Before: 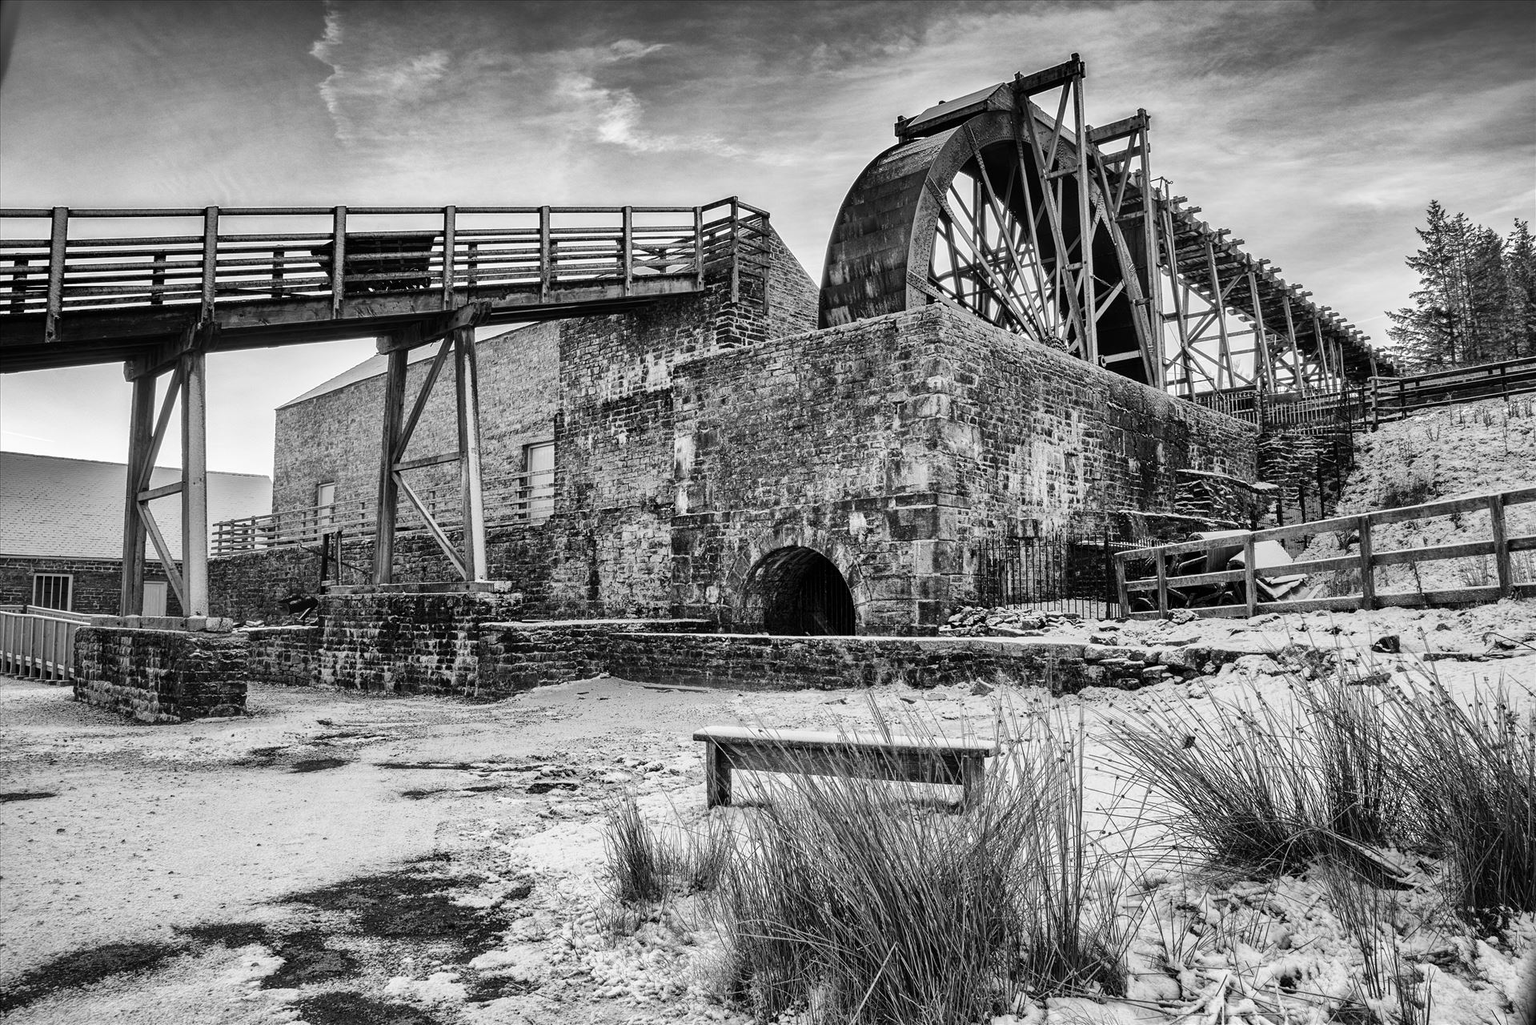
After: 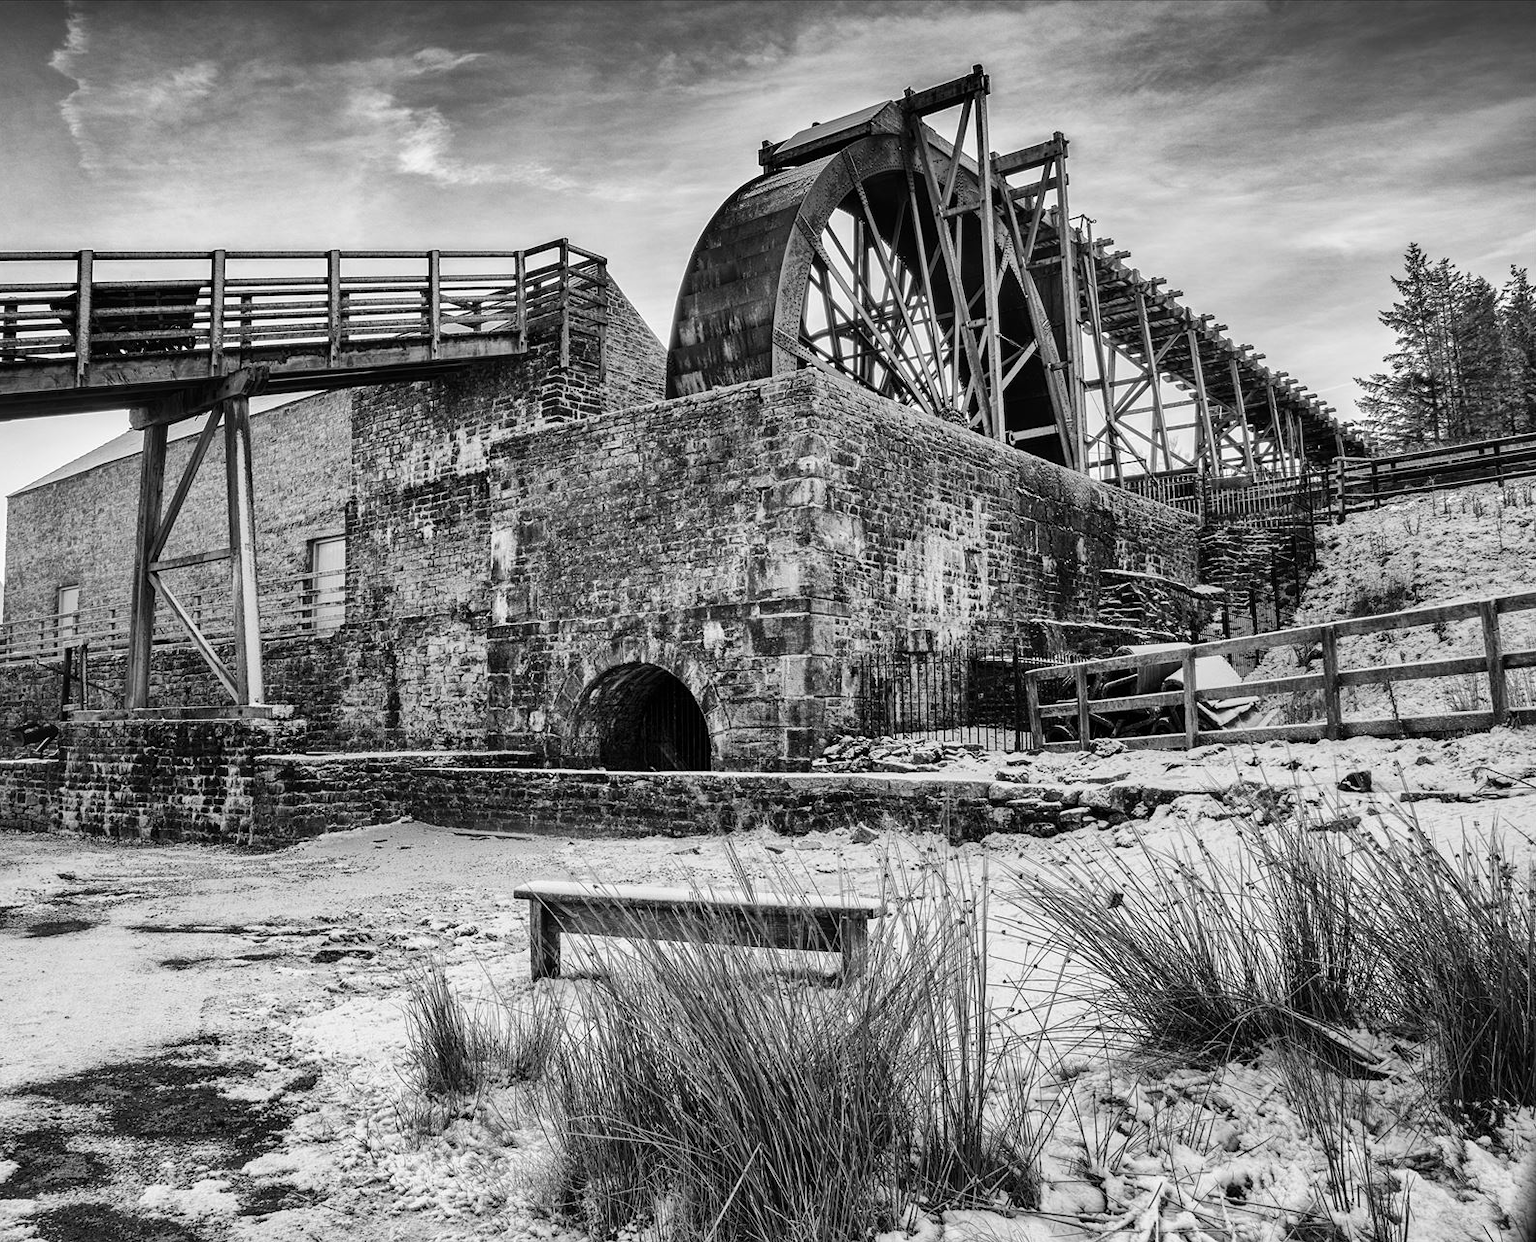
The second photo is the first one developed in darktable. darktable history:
crop: left 17.582%, bottom 0.031%
color balance rgb: perceptual saturation grading › global saturation 20%, global vibrance 20%
